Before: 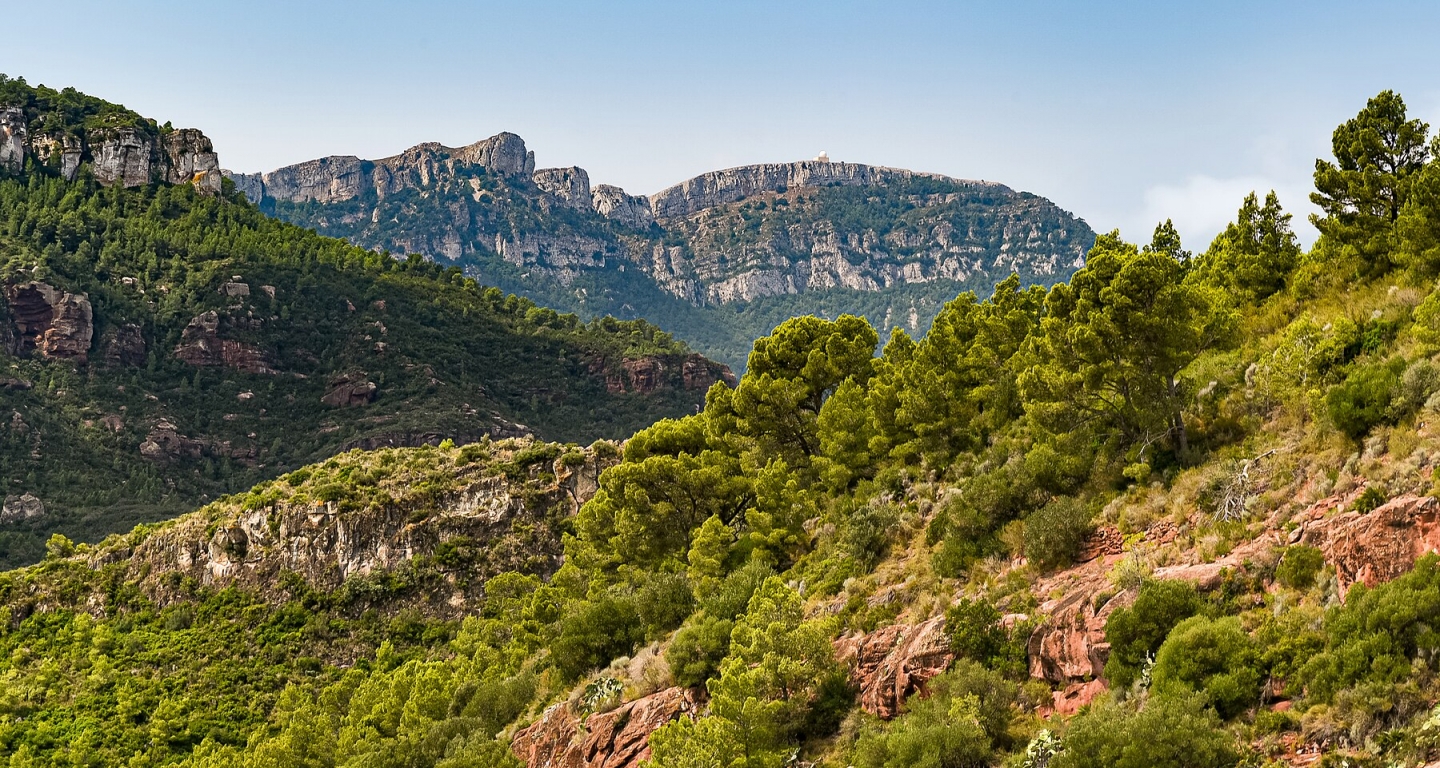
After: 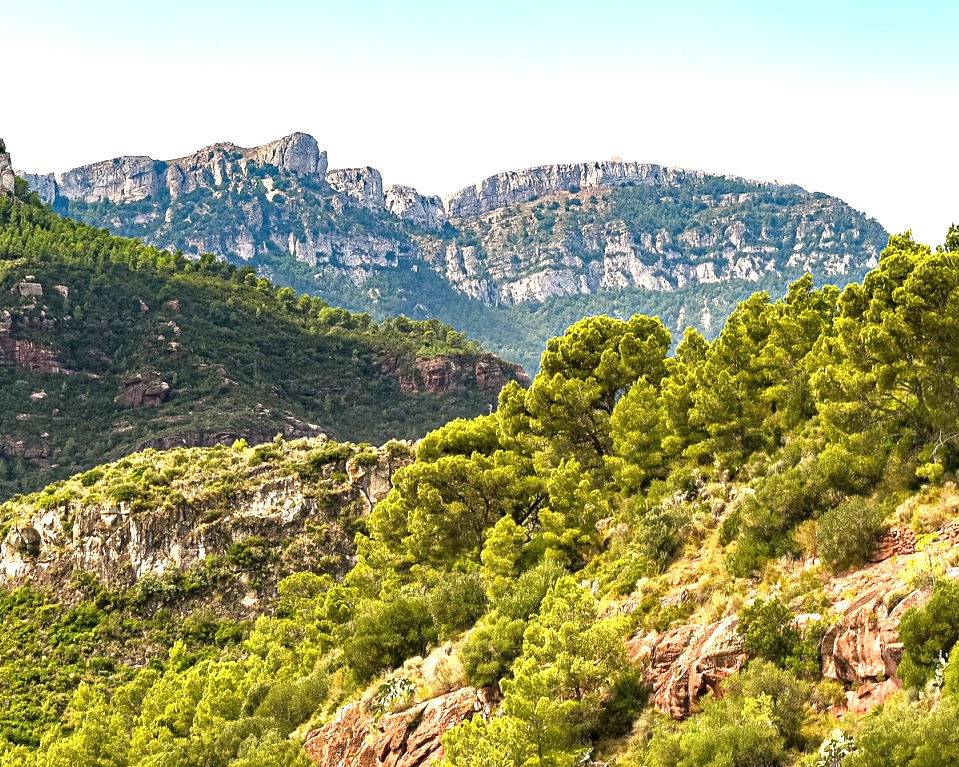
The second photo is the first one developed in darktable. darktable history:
crop and rotate: left 14.385%, right 18.948%
exposure: black level correction 0, exposure 1.1 EV, compensate exposure bias true, compensate highlight preservation false
